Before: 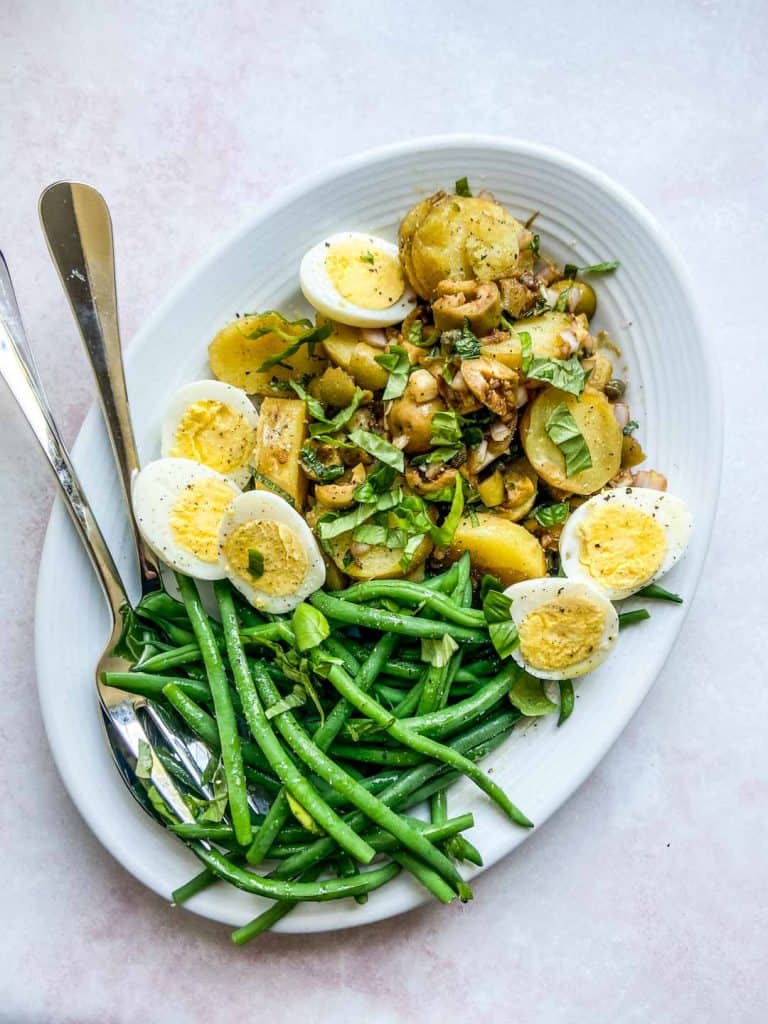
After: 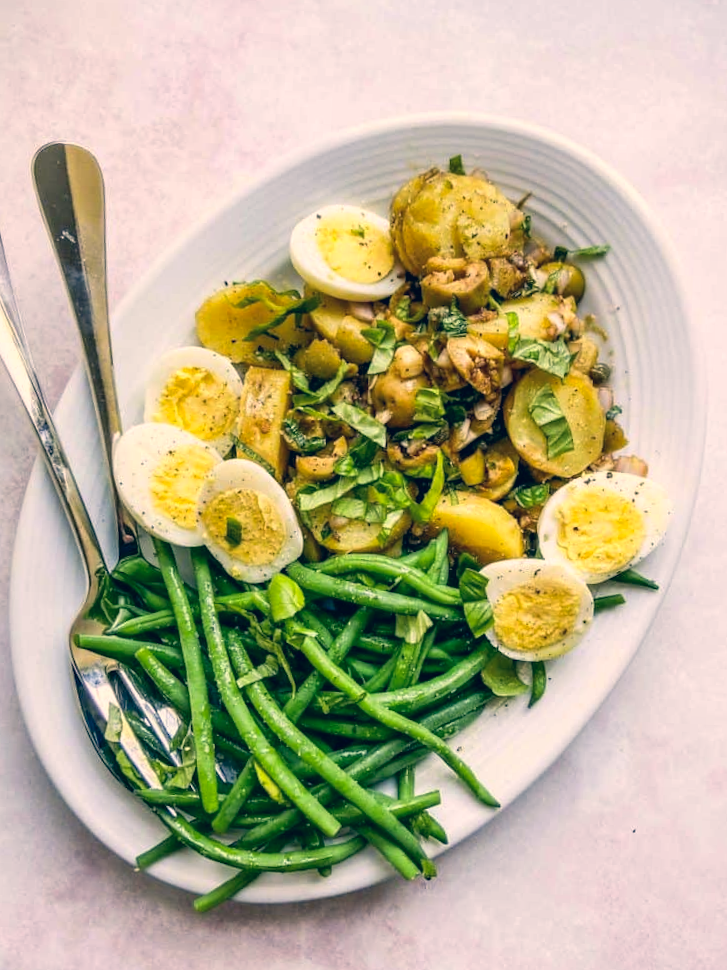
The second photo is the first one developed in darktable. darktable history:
crop and rotate: angle -2.43°
color correction: highlights a* 10.36, highlights b* 14.2, shadows a* -9.59, shadows b* -14.94
